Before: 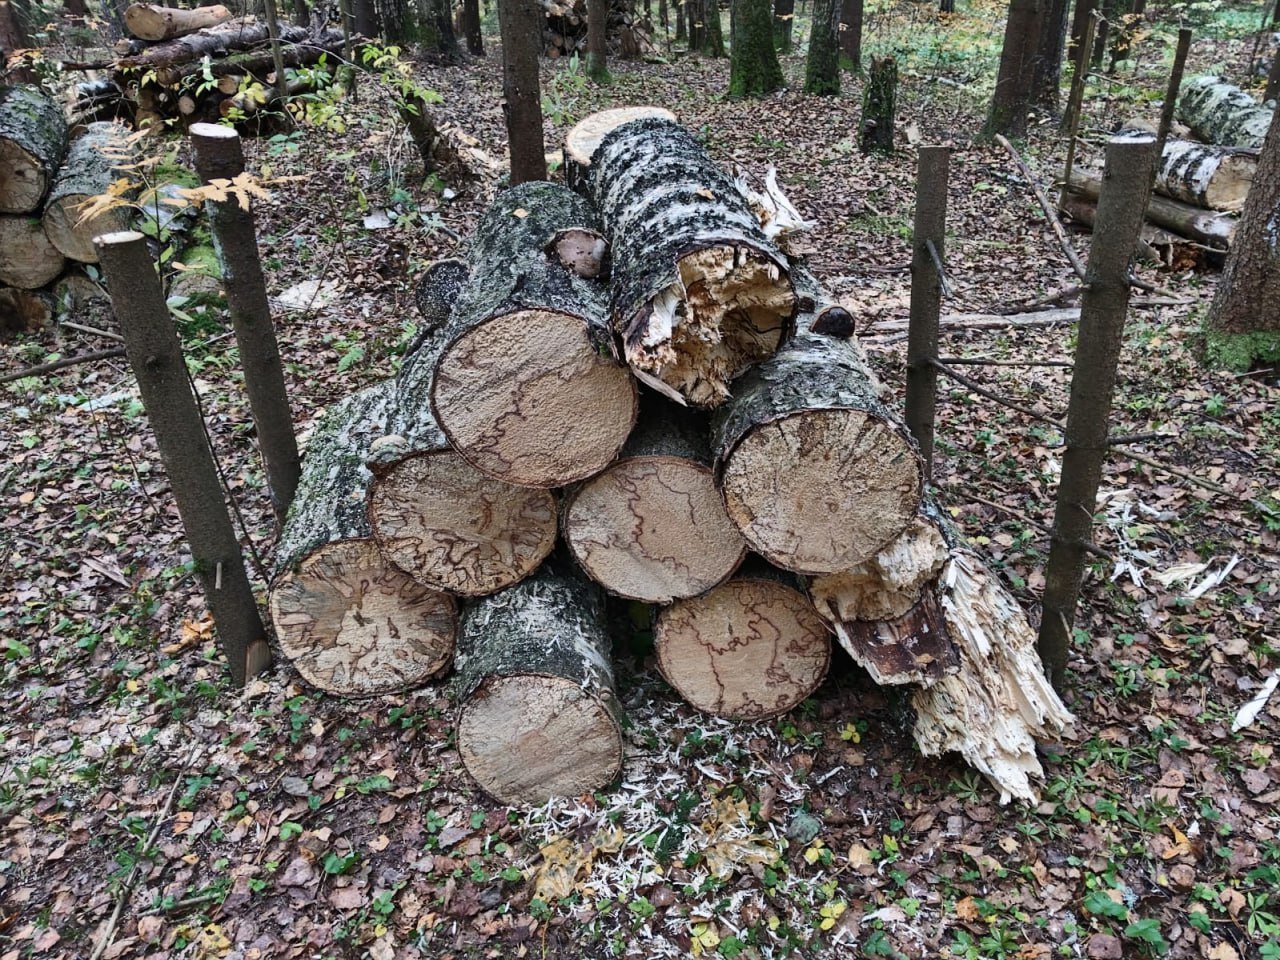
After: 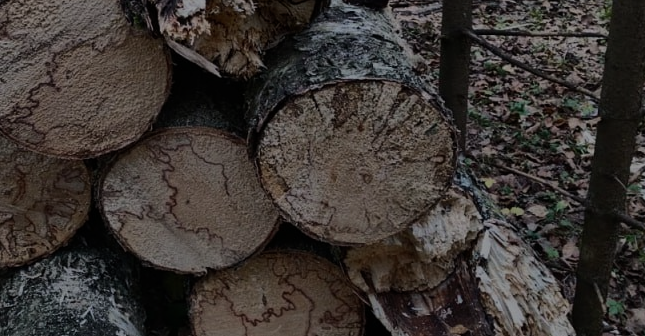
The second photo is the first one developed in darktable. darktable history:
tone equalizer: -8 EV -2 EV, -7 EV -1.99 EV, -6 EV -1.96 EV, -5 EV -1.96 EV, -4 EV -1.98 EV, -3 EV -1.99 EV, -2 EV -1.99 EV, -1 EV -1.61 EV, +0 EV -1.97 EV
crop: left 36.477%, top 34.316%, right 13.081%, bottom 30.634%
